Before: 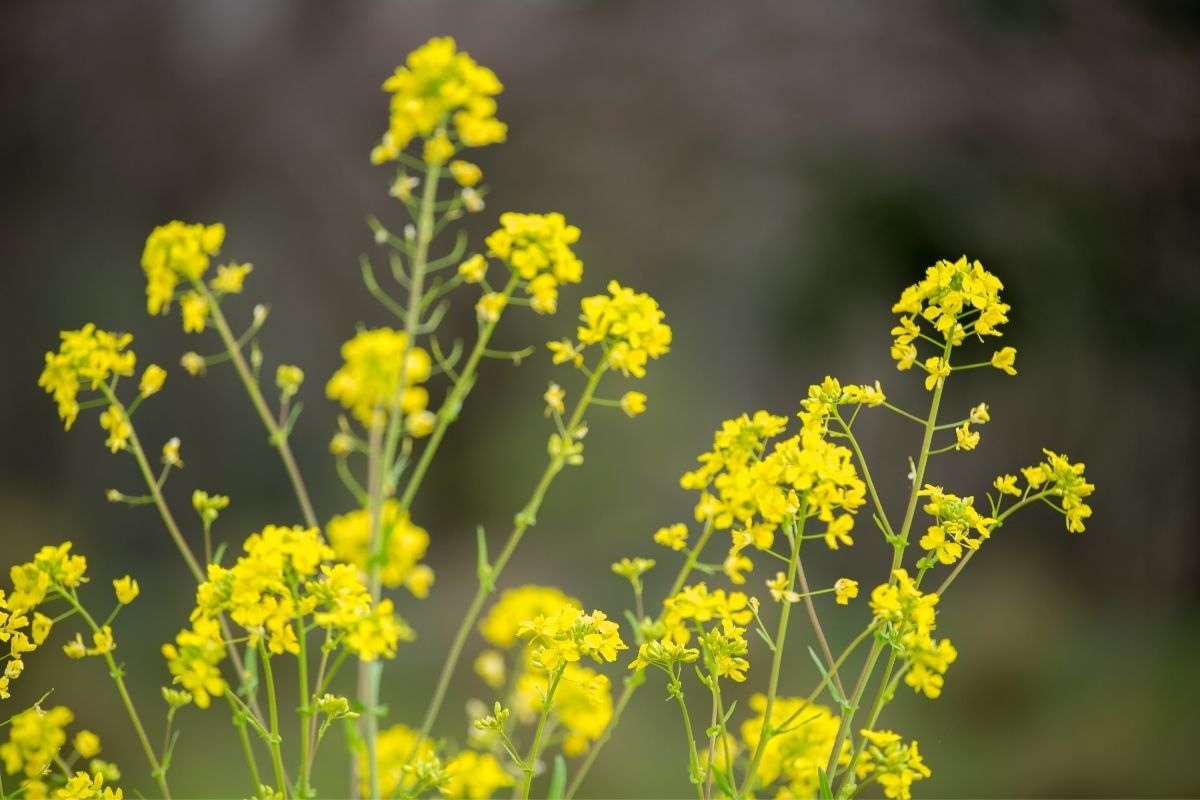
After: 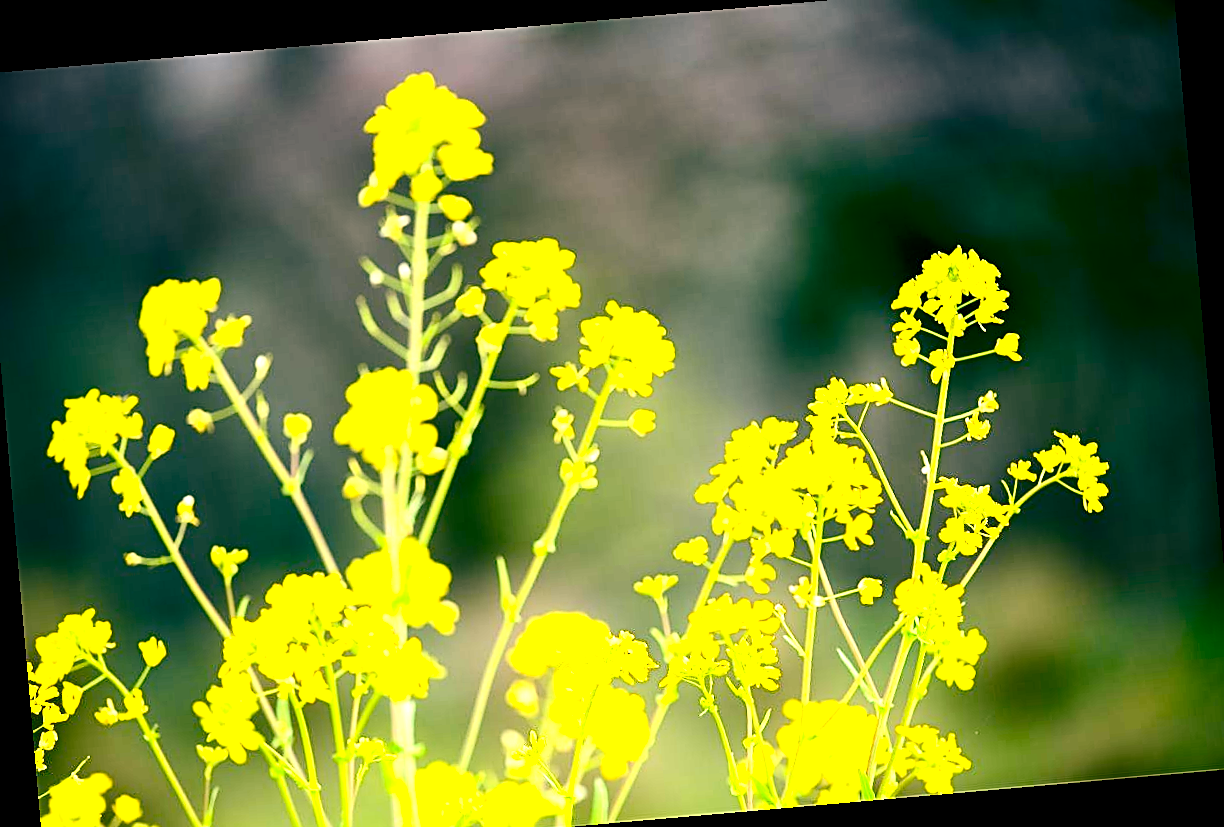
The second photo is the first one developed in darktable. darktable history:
exposure: exposure 1.2 EV, compensate highlight preservation false
crop: left 1.964%, top 3.251%, right 1.122%, bottom 4.933%
contrast brightness saturation: contrast 0.2, brightness -0.11, saturation 0.1
color balance rgb: shadows lift › luminance -28.76%, shadows lift › chroma 10%, shadows lift › hue 230°, power › chroma 0.5%, power › hue 215°, highlights gain › luminance 7.14%, highlights gain › chroma 1%, highlights gain › hue 50°, global offset › luminance -0.29%, global offset › hue 260°, perceptual saturation grading › global saturation 20%, perceptual saturation grading › highlights -13.92%, perceptual saturation grading › shadows 50%
tone equalizer: -8 EV -0.417 EV, -7 EV -0.389 EV, -6 EV -0.333 EV, -5 EV -0.222 EV, -3 EV 0.222 EV, -2 EV 0.333 EV, -1 EV 0.389 EV, +0 EV 0.417 EV, edges refinement/feathering 500, mask exposure compensation -1.57 EV, preserve details no
rotate and perspective: rotation -4.98°, automatic cropping off
sharpen: on, module defaults
